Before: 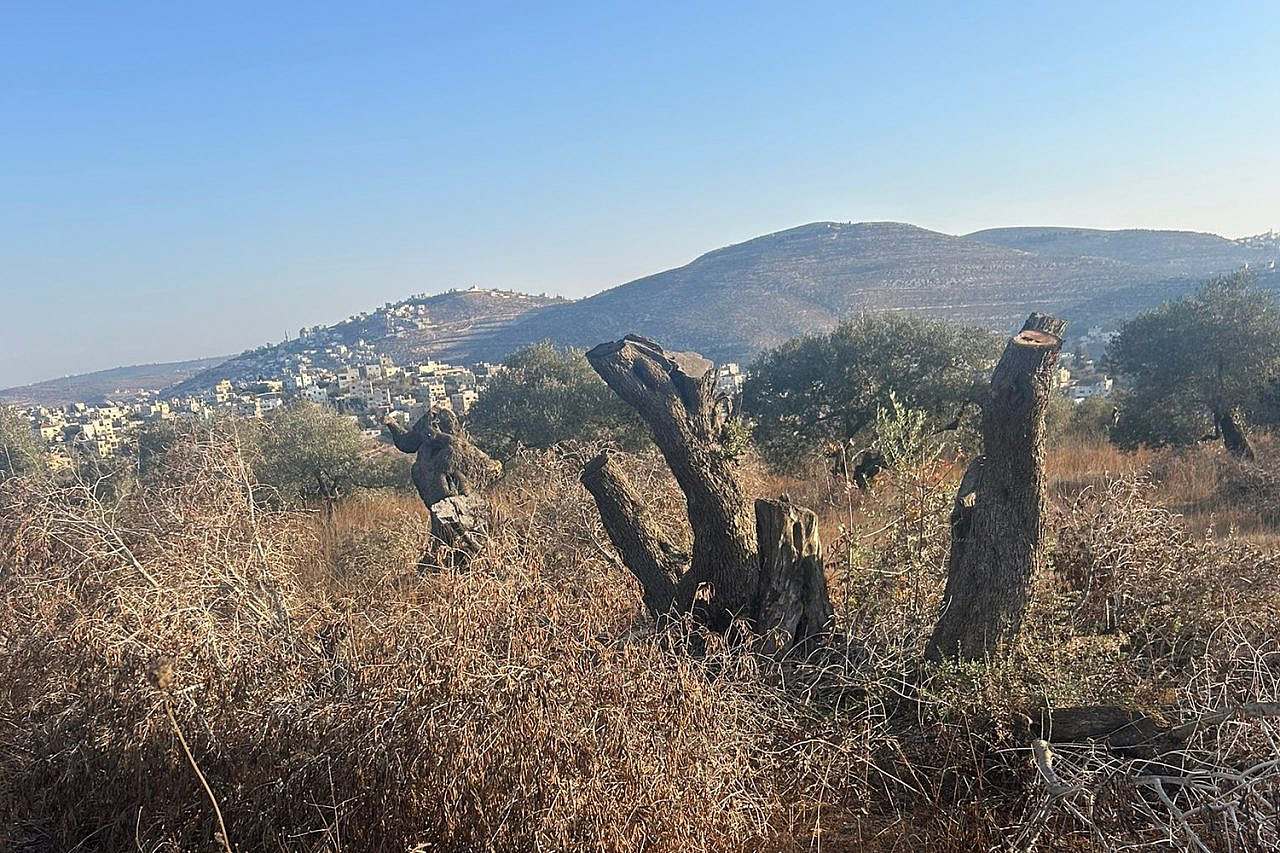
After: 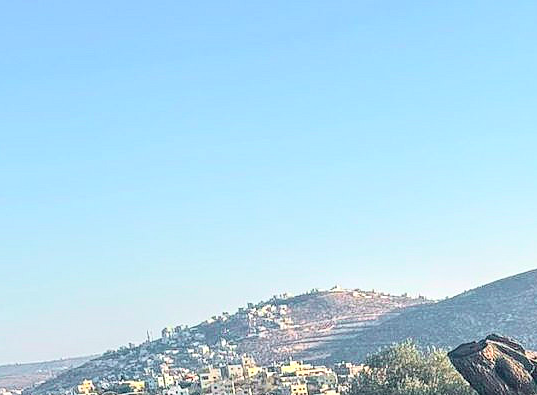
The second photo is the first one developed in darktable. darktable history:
local contrast: detail 150%
tone curve: curves: ch0 [(0, 0.005) (0.103, 0.097) (0.18, 0.22) (0.378, 0.482) (0.504, 0.631) (0.663, 0.801) (0.834, 0.914) (1, 0.971)]; ch1 [(0, 0) (0.172, 0.123) (0.324, 0.253) (0.396, 0.388) (0.478, 0.461) (0.499, 0.498) (0.545, 0.587) (0.604, 0.692) (0.704, 0.818) (1, 1)]; ch2 [(0, 0) (0.411, 0.424) (0.496, 0.5) (0.521, 0.537) (0.555, 0.585) (0.628, 0.703) (1, 1)], color space Lab, independent channels, preserve colors none
crop and rotate: left 10.817%, top 0.062%, right 47.194%, bottom 53.626%
sharpen: radius 2.883, amount 0.868, threshold 47.523
